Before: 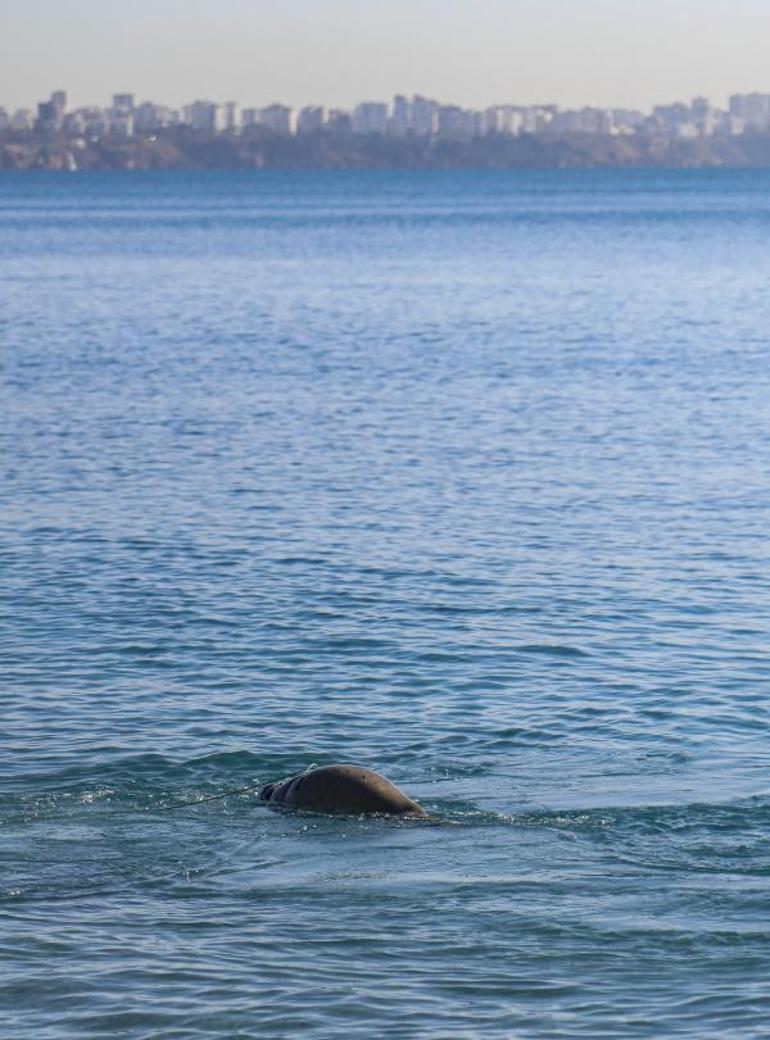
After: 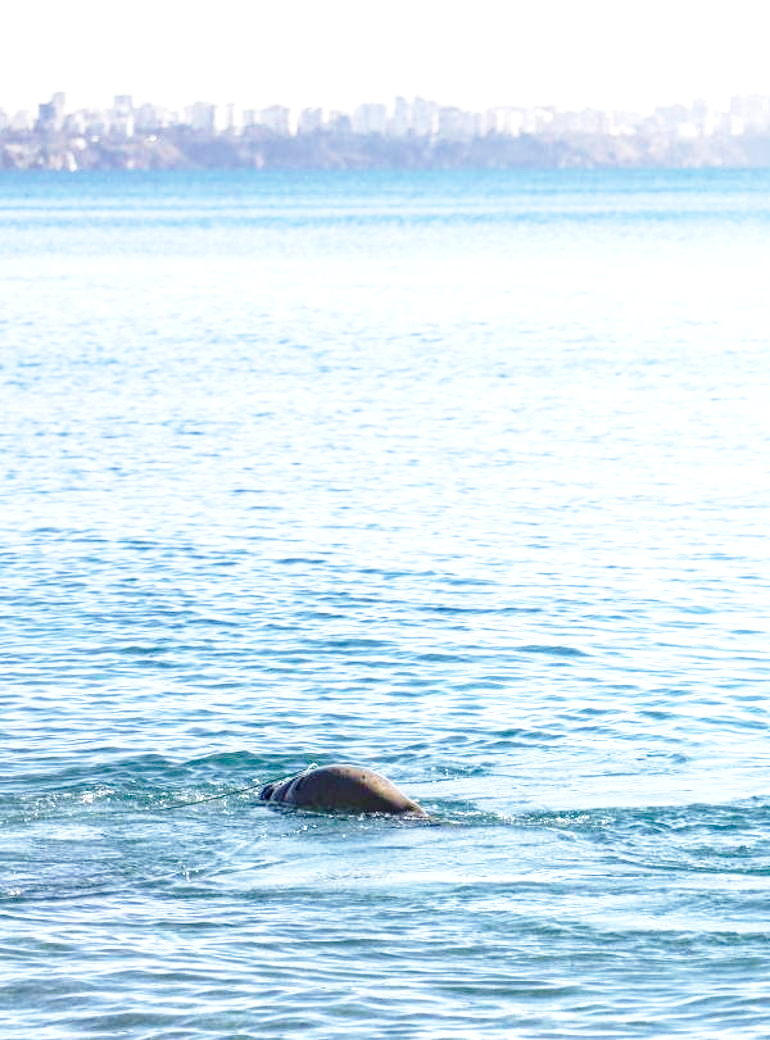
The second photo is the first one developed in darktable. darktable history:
base curve: curves: ch0 [(0, 0) (0.028, 0.03) (0.121, 0.232) (0.46, 0.748) (0.859, 0.968) (1, 1)], preserve colors none
exposure: exposure 1.089 EV, compensate highlight preservation false
rotate and perspective: automatic cropping off
local contrast: on, module defaults
